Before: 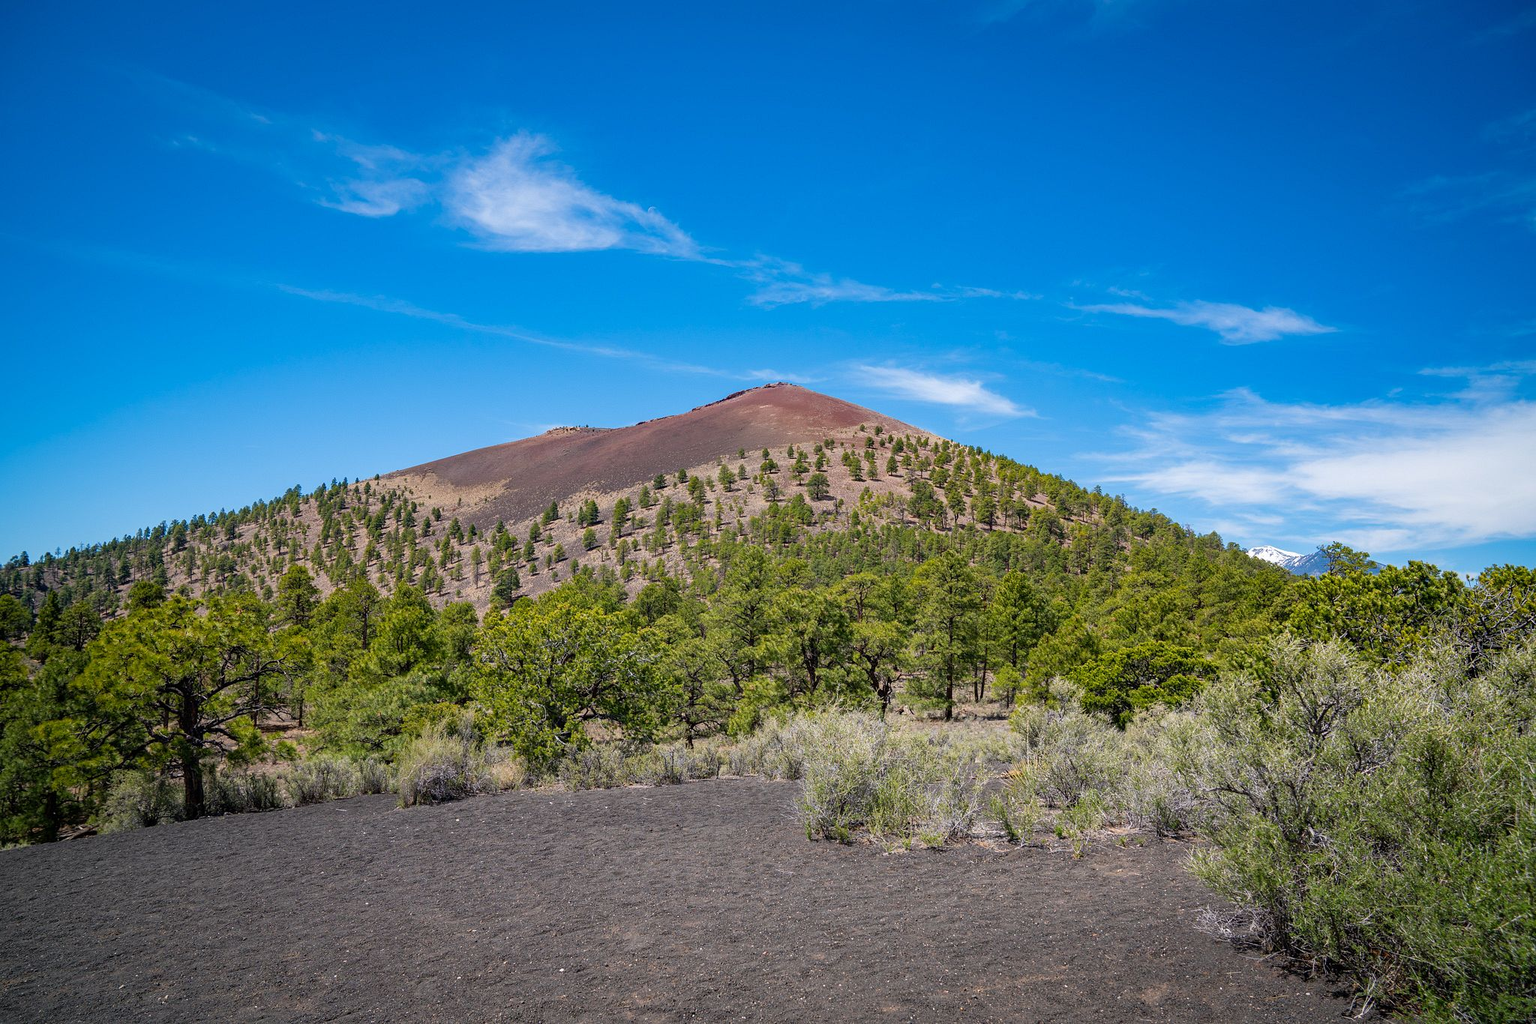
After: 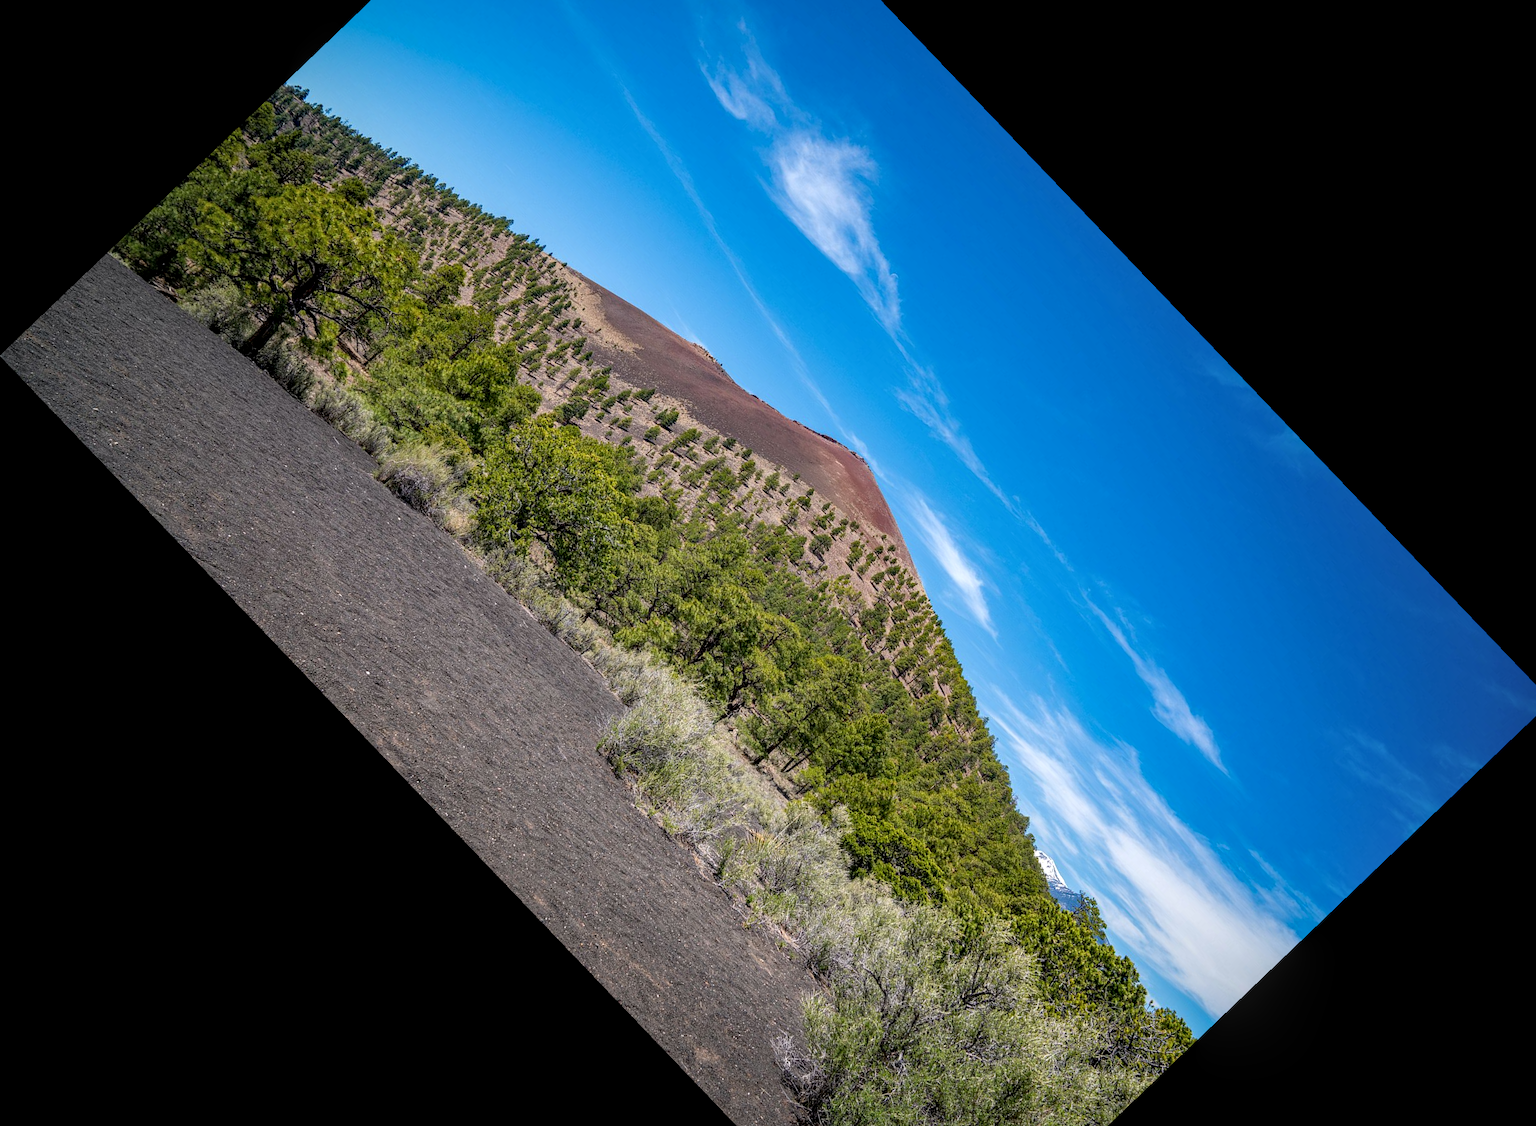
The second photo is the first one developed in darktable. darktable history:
crop and rotate: angle -46.26°, top 16.234%, right 0.912%, bottom 11.704%
local contrast: detail 130%
